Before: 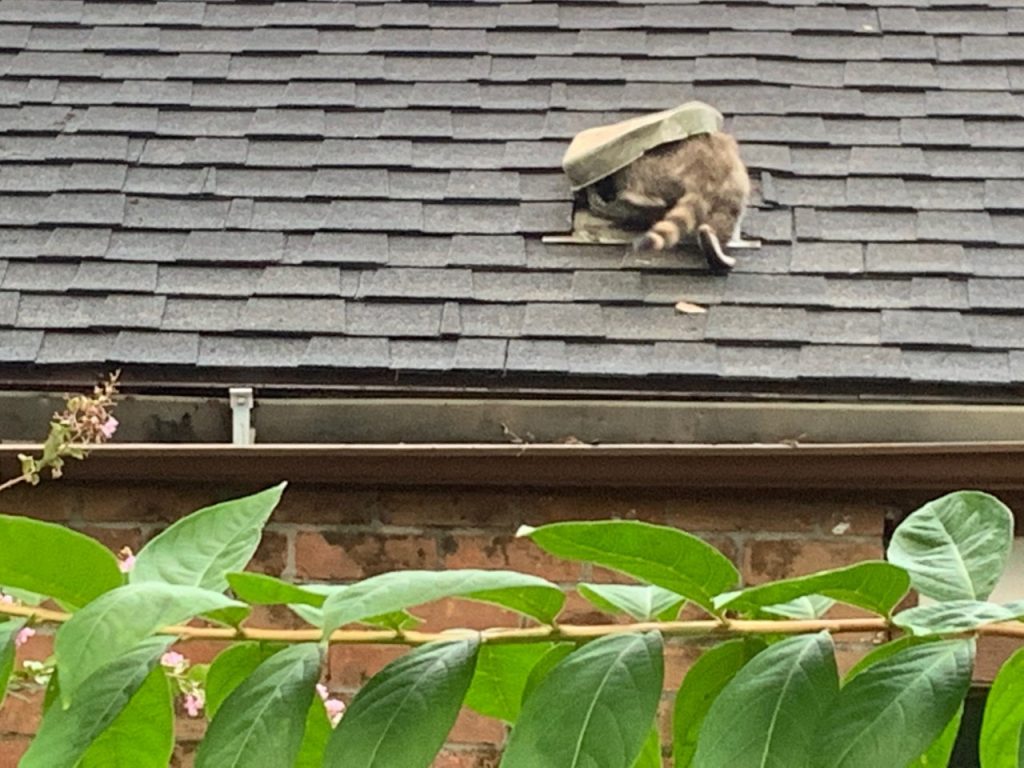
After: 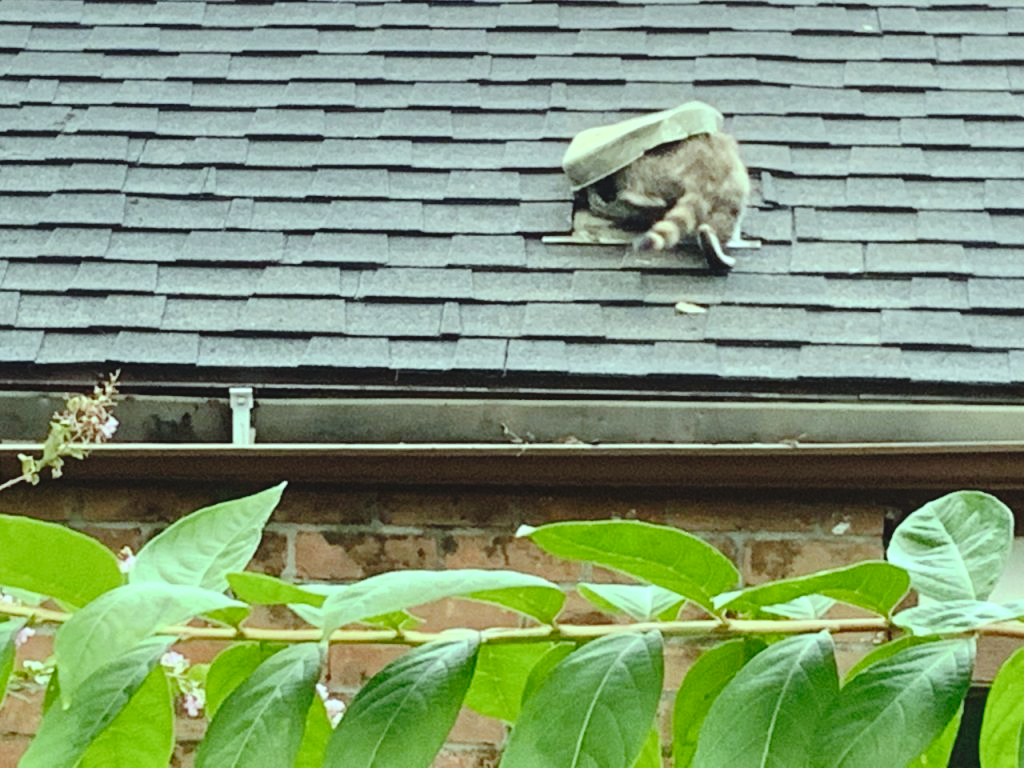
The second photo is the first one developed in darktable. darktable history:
color balance: mode lift, gamma, gain (sRGB), lift [0.997, 0.979, 1.021, 1.011], gamma [1, 1.084, 0.916, 0.998], gain [1, 0.87, 1.13, 1.101], contrast 4.55%, contrast fulcrum 38.24%, output saturation 104.09%
tone curve: curves: ch0 [(0, 0) (0.003, 0.047) (0.011, 0.051) (0.025, 0.061) (0.044, 0.075) (0.069, 0.09) (0.1, 0.102) (0.136, 0.125) (0.177, 0.173) (0.224, 0.226) (0.277, 0.303) (0.335, 0.388) (0.399, 0.469) (0.468, 0.545) (0.543, 0.623) (0.623, 0.695) (0.709, 0.766) (0.801, 0.832) (0.898, 0.905) (1, 1)], preserve colors none
